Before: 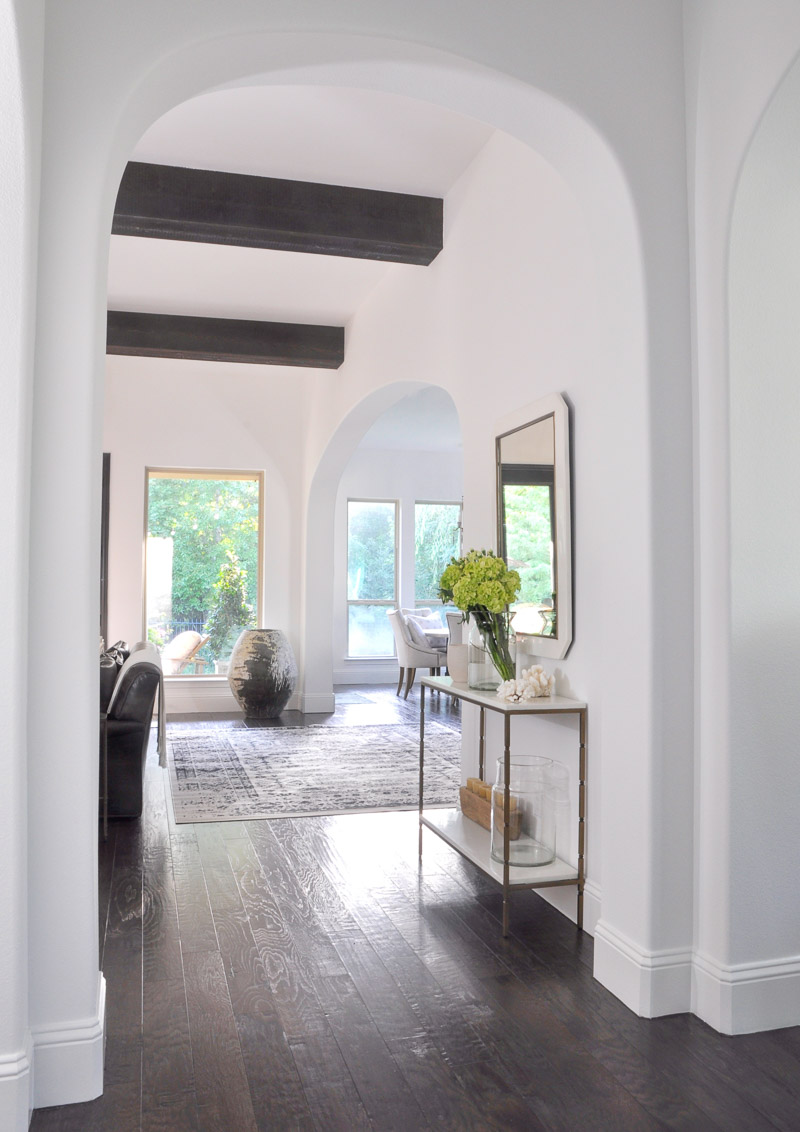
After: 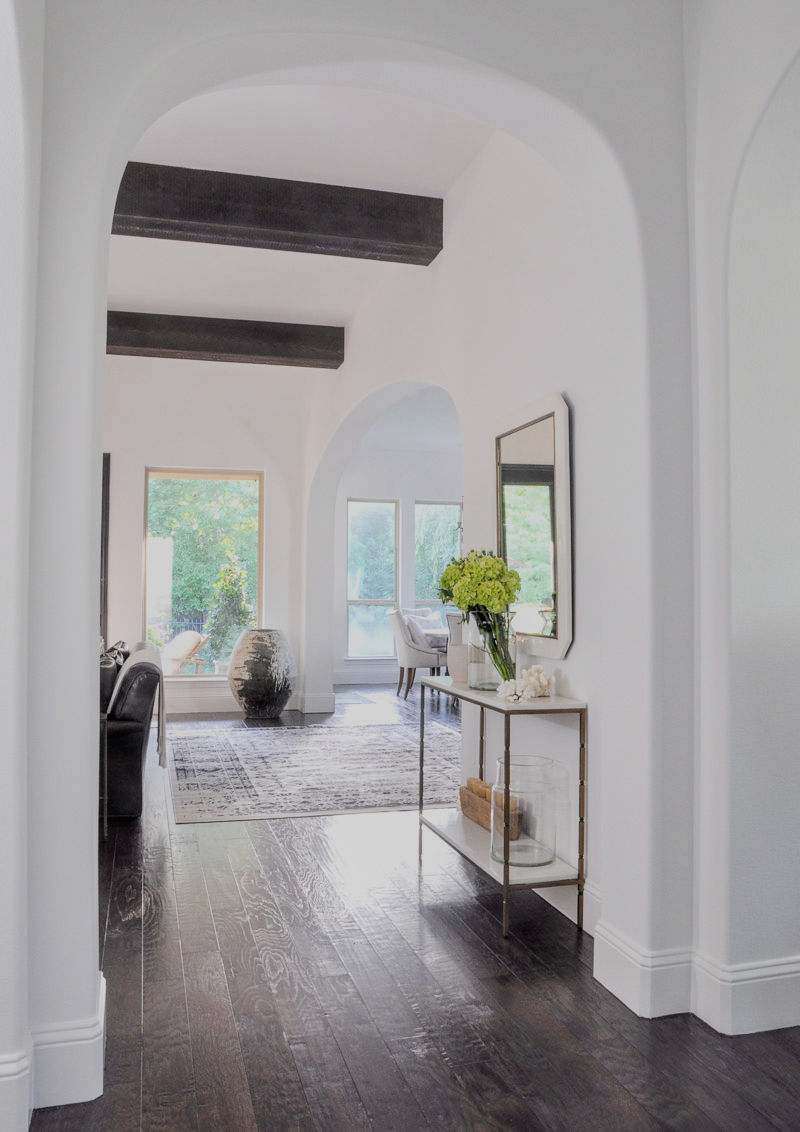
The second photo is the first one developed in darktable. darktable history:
filmic rgb: black relative exposure -6.98 EV, white relative exposure 5.63 EV, hardness 2.86
local contrast: on, module defaults
